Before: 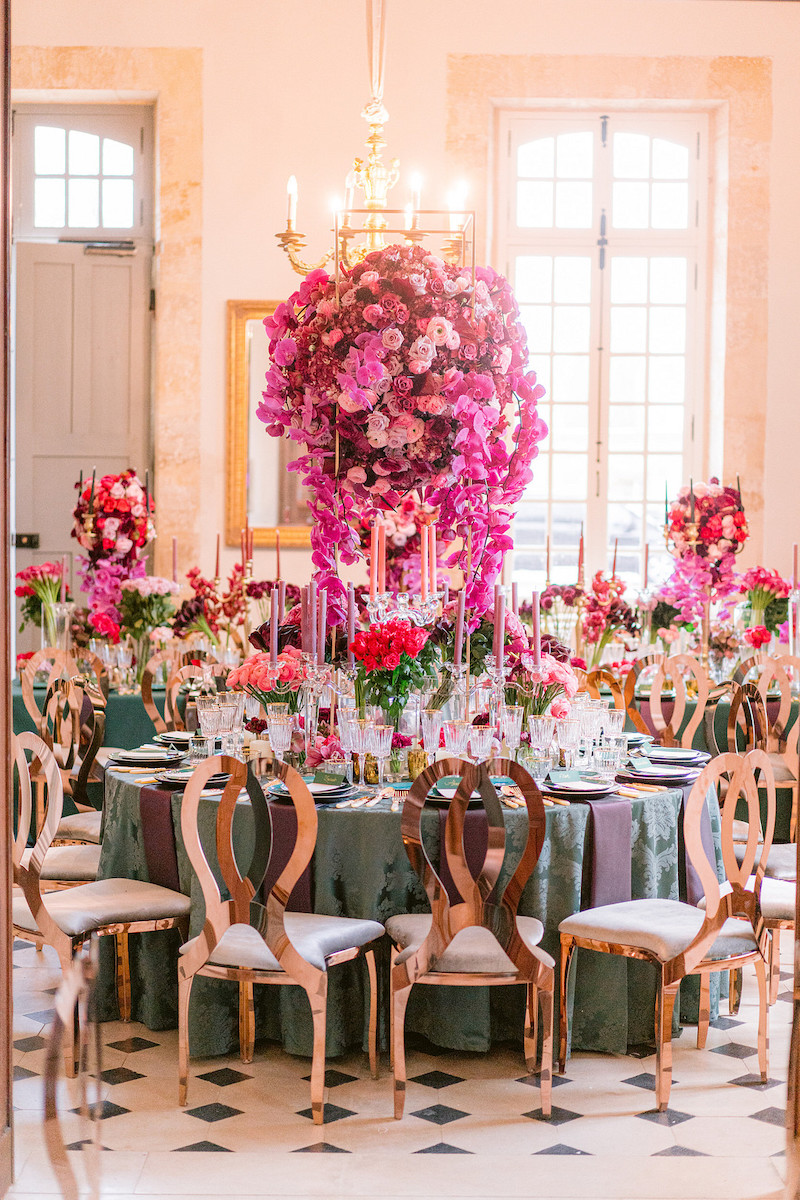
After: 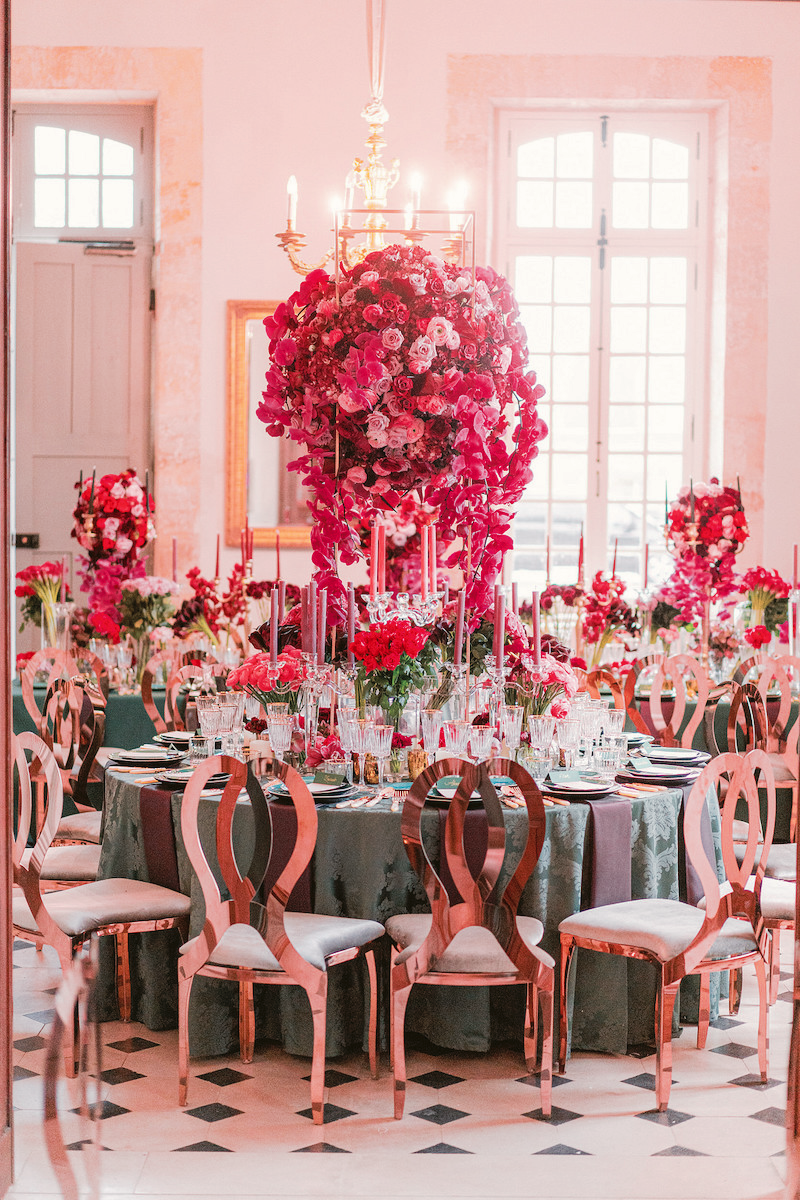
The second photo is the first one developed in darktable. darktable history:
tone curve: curves: ch0 [(0, 0) (0.003, 0.014) (0.011, 0.014) (0.025, 0.022) (0.044, 0.041) (0.069, 0.063) (0.1, 0.086) (0.136, 0.118) (0.177, 0.161) (0.224, 0.211) (0.277, 0.262) (0.335, 0.323) (0.399, 0.384) (0.468, 0.459) (0.543, 0.54) (0.623, 0.624) (0.709, 0.711) (0.801, 0.796) (0.898, 0.879) (1, 1)], preserve colors none
color look up table: target L [97.88, 97.11, 95.15, 93.42, 90.53, 91.38, 81.83, 74.05, 74.32, 74.54, 63.99, 52.61, 50.55, 20.17, 200.44, 94.12, 90.56, 70.45, 74.12, 61.25, 58.01, 59.49, 51.91, 58.93, 52.42, 48.77, 39.62, 34.19, 30.24, 27.7, 88.44, 69.91, 68.78, 51.24, 50.8, 42.24, 49.83, 44.71, 37.63, 33.84, 13.77, 20.87, 2.72, 90.43, 70.51, 63.53, 60.53, 58.16, 26.63], target a [-7.47, -9.889, -7.016, -15.78, -35.52, -15.77, -6.044, -39.54, -40.17, 11.69, -6.754, -31.09, -4.414, -13.51, 0, 1.997, 2.104, 42.93, 19.78, 50.88, 66.97, 62.53, 71.66, 15.43, 73, 19.64, 58.98, 43.44, 9.137, 46.78, 7.688, 33.98, 12.8, 72.05, 71.27, 63.53, 11.19, 0.785, 43.28, 54.04, 32.72, 19.05, 2.307, -31.53, -22.49, -21.15, -7.81, -31.2, -13.94], target b [61.82, 72.97, 68.58, 64.93, 56.2, 44.68, 6.382, 5.487, 42.53, 58.22, 45.95, 29.75, 26.5, 13.61, 0, 19.77, 70.32, 34.89, 33.69, 13.63, 33.74, 50.76, 27.81, 6.224, 51.98, 40.31, 37.56, 38.11, 10.15, 17.74, -0.705, -1.126, -14.06, 14.27, 27.41, -3.812, -13.4, -40.28, -17.86, 5.473, -53.35, -32.08, -0.799, -12.94, -21.61, -30.64, -14.63, -3.475, -10.61], num patches 49
